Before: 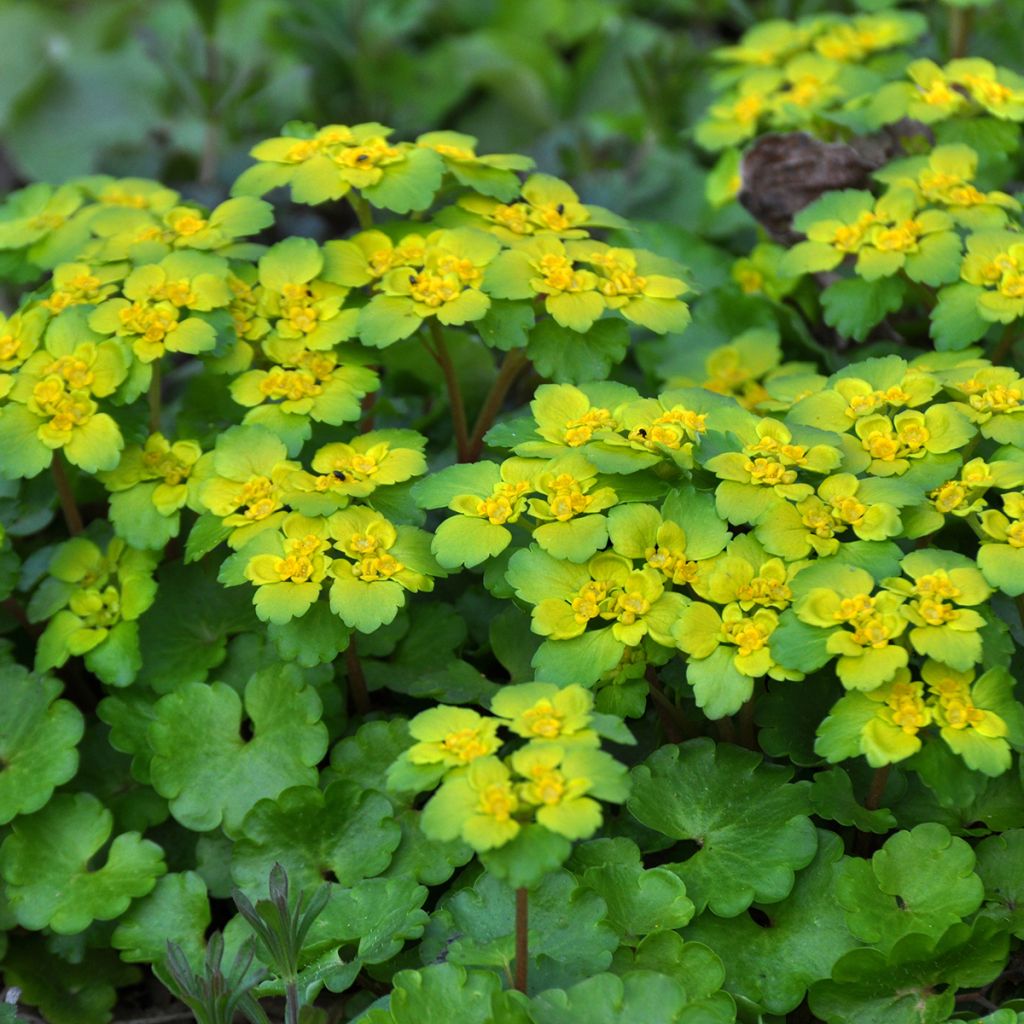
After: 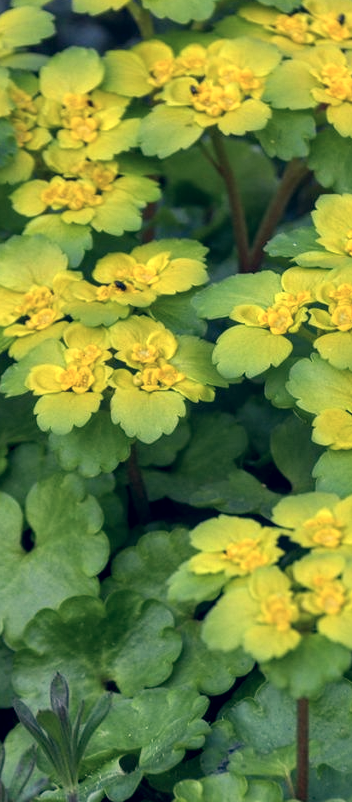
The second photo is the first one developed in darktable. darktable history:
local contrast: detail 130%
crop and rotate: left 21.439%, top 18.629%, right 44.096%, bottom 2.977%
color correction: highlights a* 13.96, highlights b* 6.1, shadows a* -5.41, shadows b* -15.85, saturation 0.86
